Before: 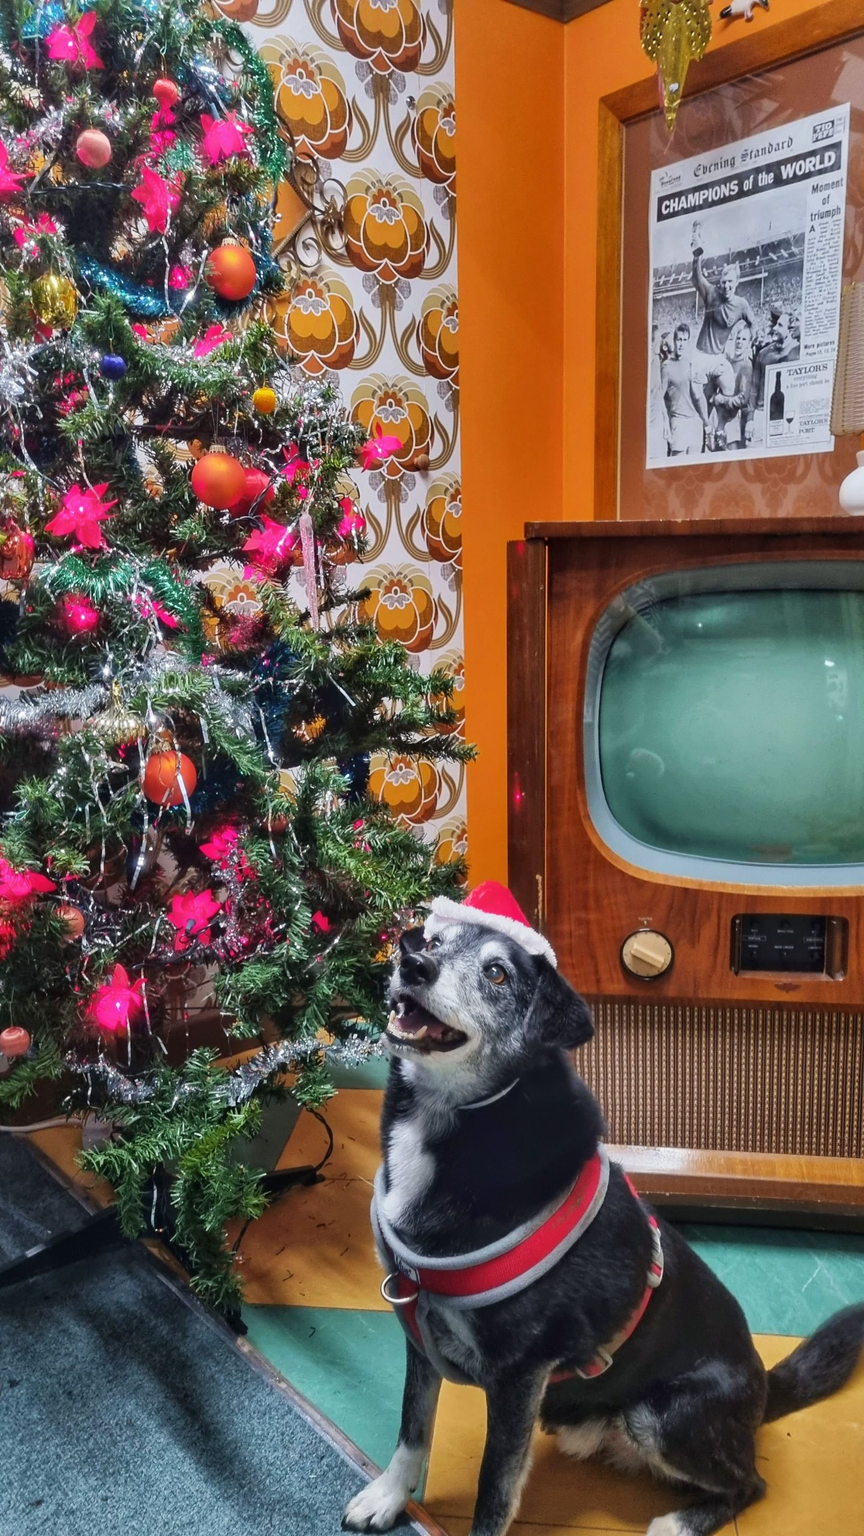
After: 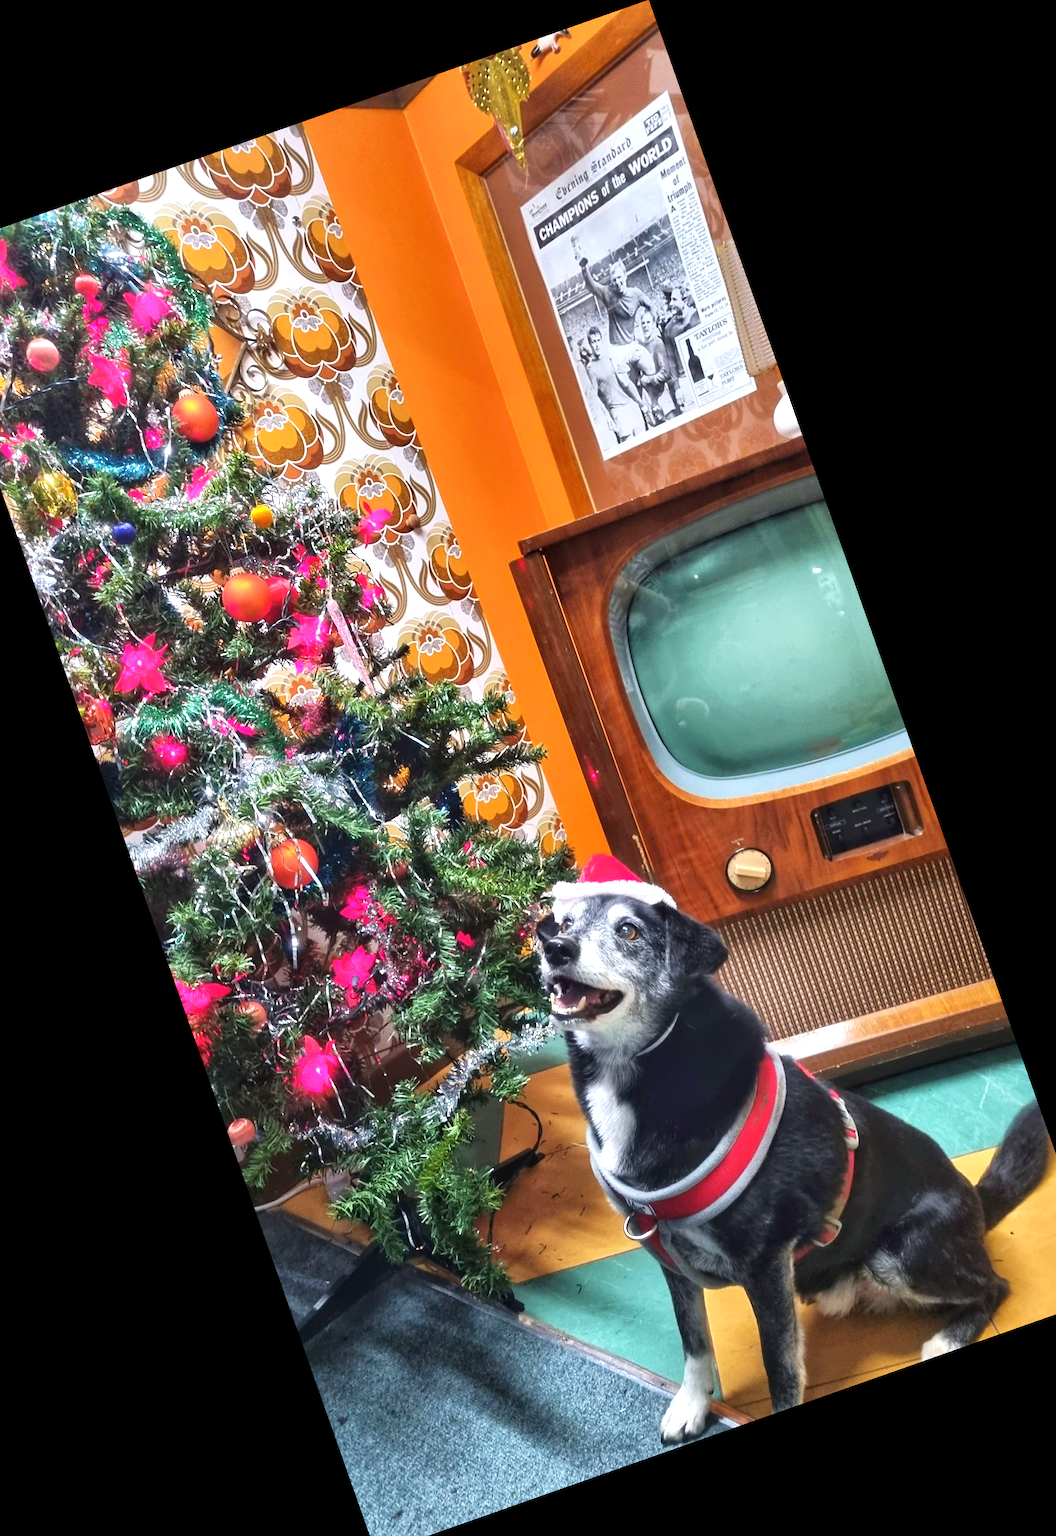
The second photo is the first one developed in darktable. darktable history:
crop and rotate: angle 19.43°, left 6.812%, right 4.125%, bottom 1.087%
exposure: exposure 0.77 EV, compensate highlight preservation false
